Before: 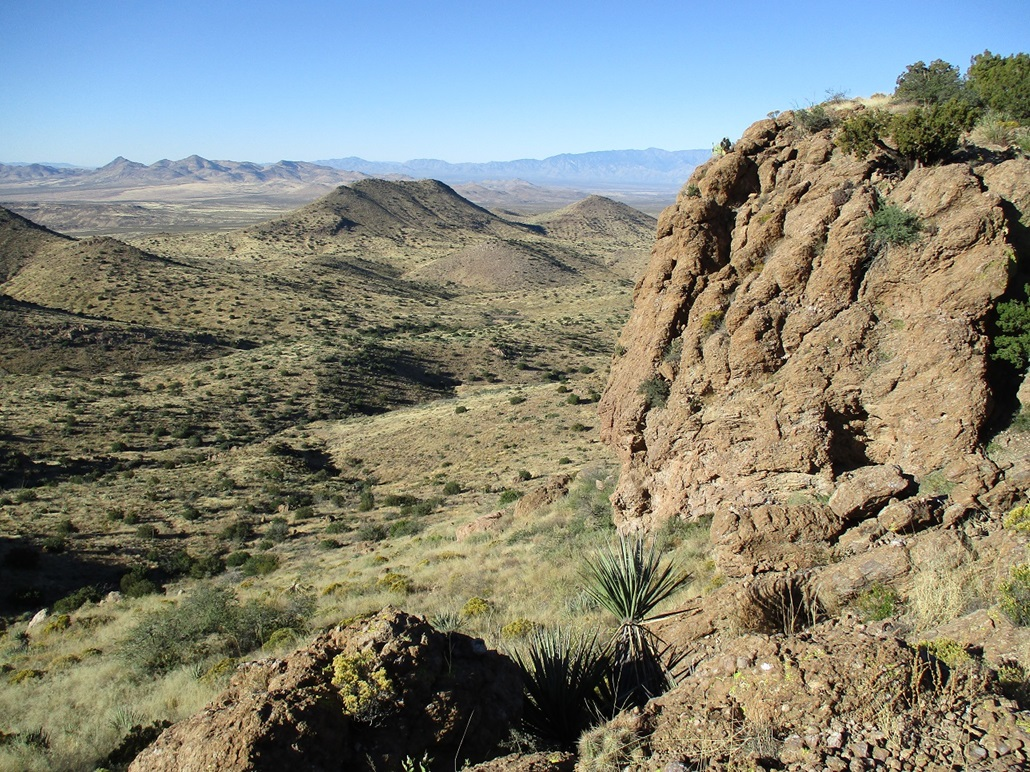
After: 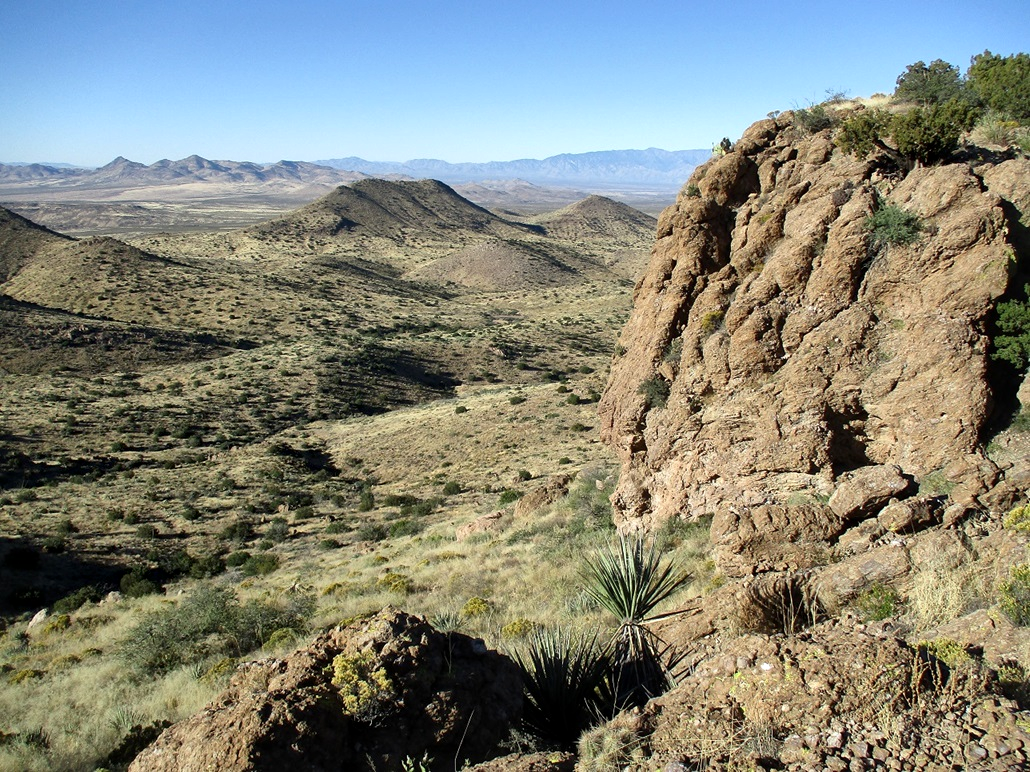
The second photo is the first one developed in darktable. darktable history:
local contrast: mode bilateral grid, contrast 20, coarseness 50, detail 150%, midtone range 0.2
